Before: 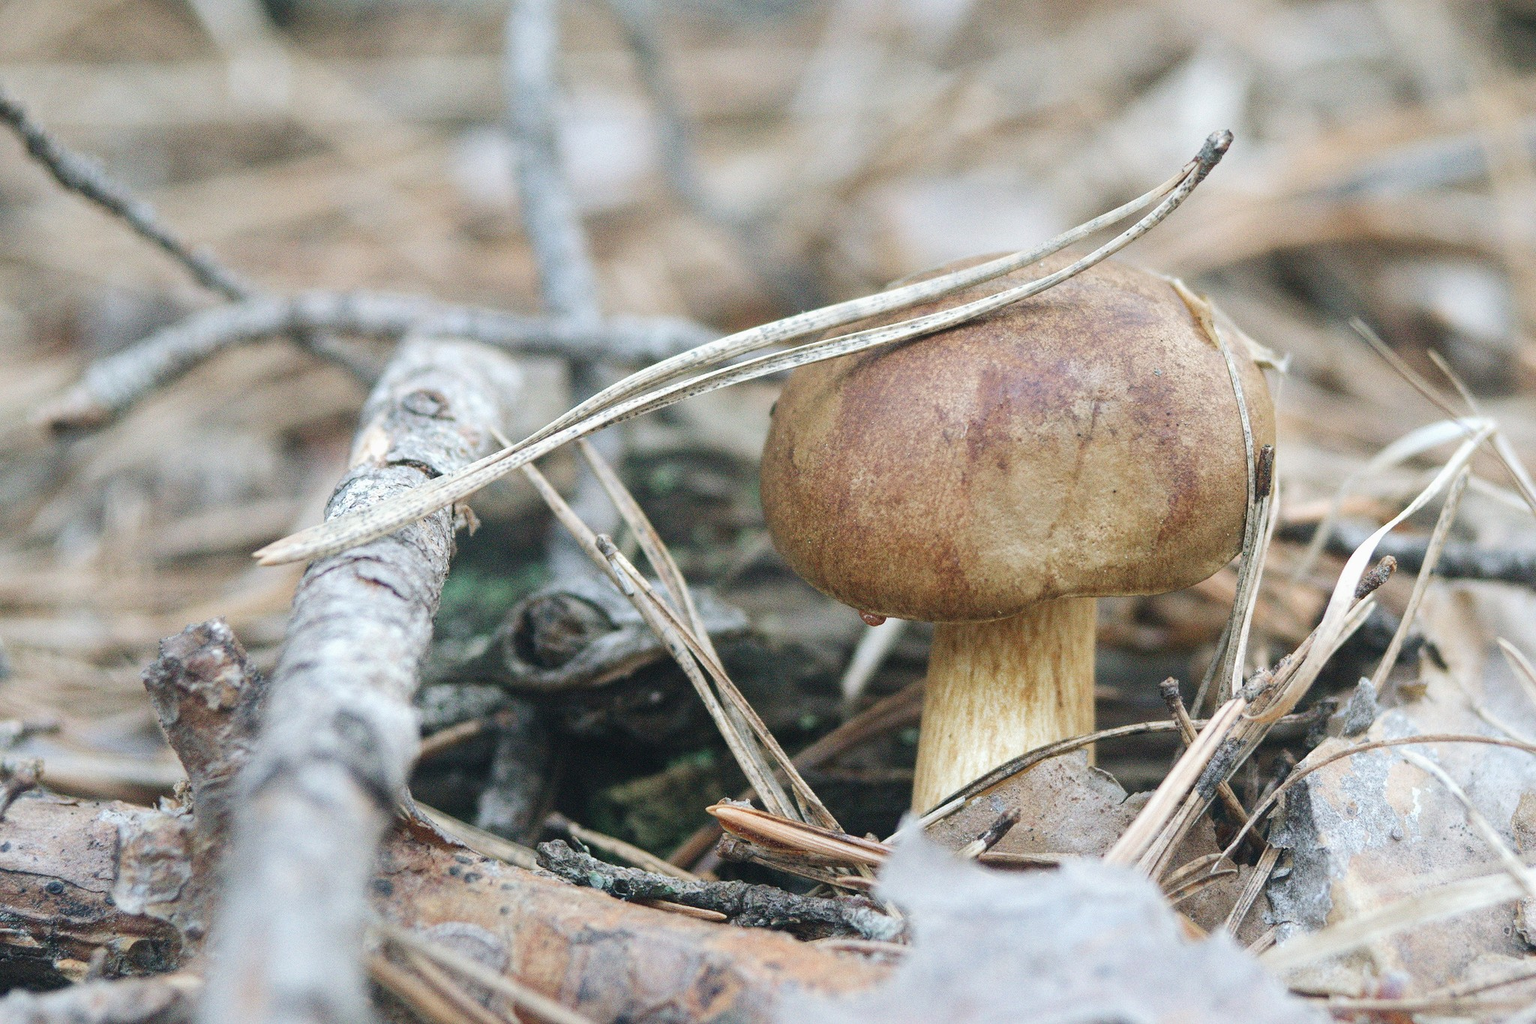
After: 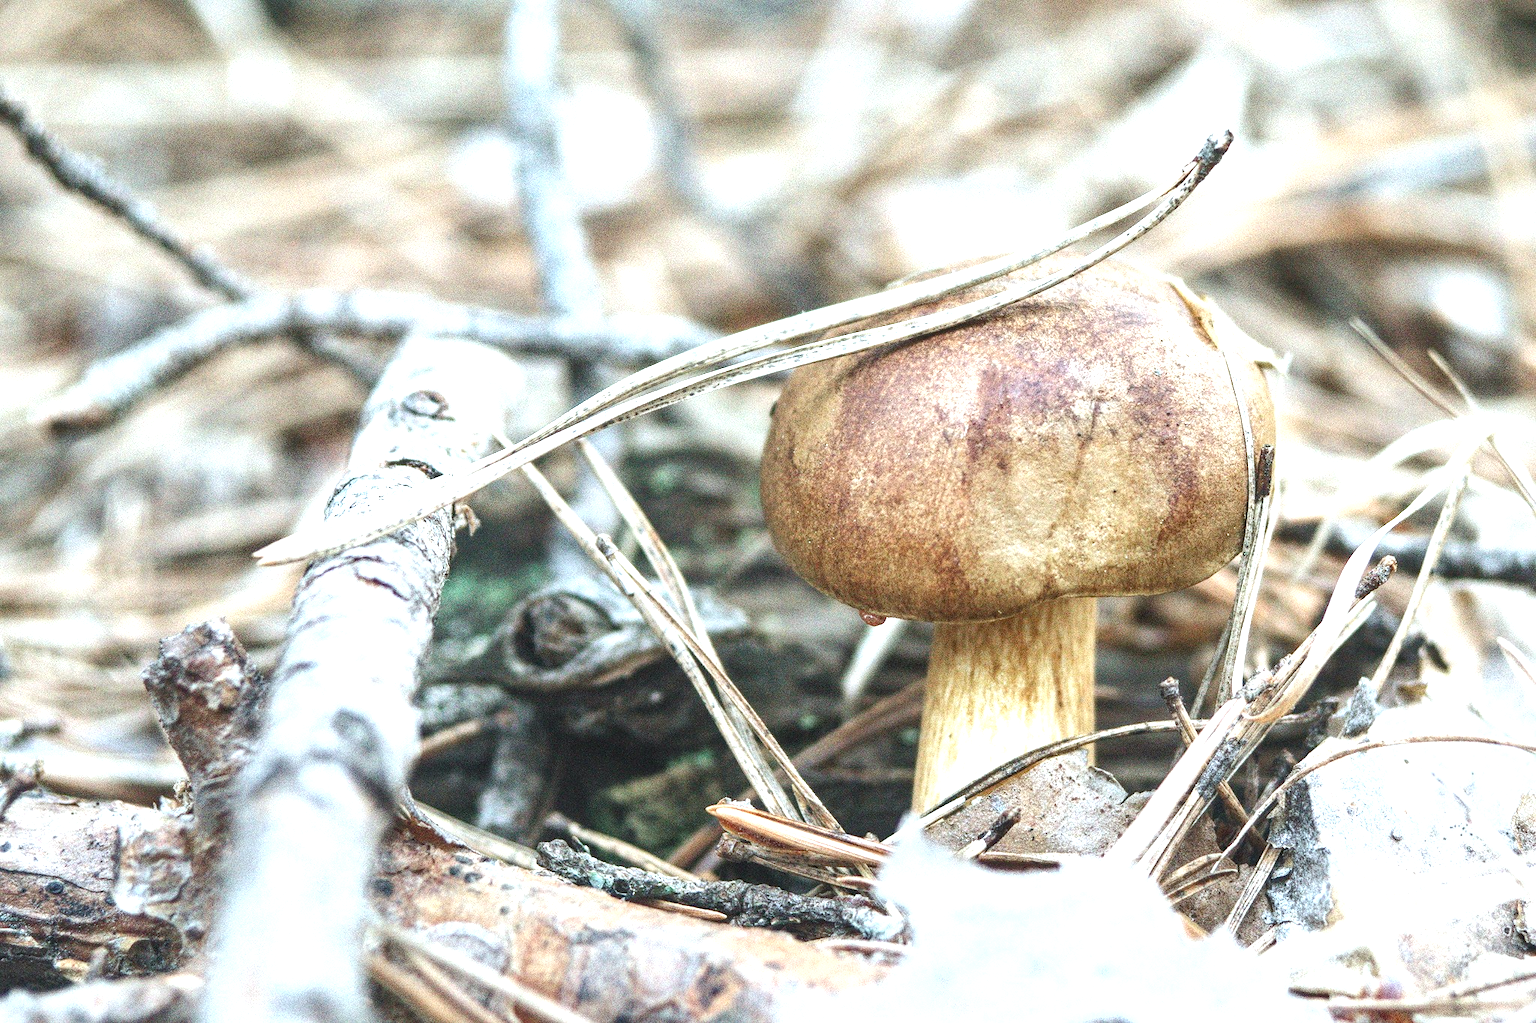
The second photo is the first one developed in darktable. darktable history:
shadows and highlights: shadows 35.75, highlights -34.84, soften with gaussian
local contrast: detail 130%
tone equalizer: mask exposure compensation -0.493 EV
exposure: black level correction 0, exposure 0.948 EV, compensate highlight preservation false
color correction: highlights a* -2.94, highlights b* -2.7, shadows a* 2.1, shadows b* 2.74
